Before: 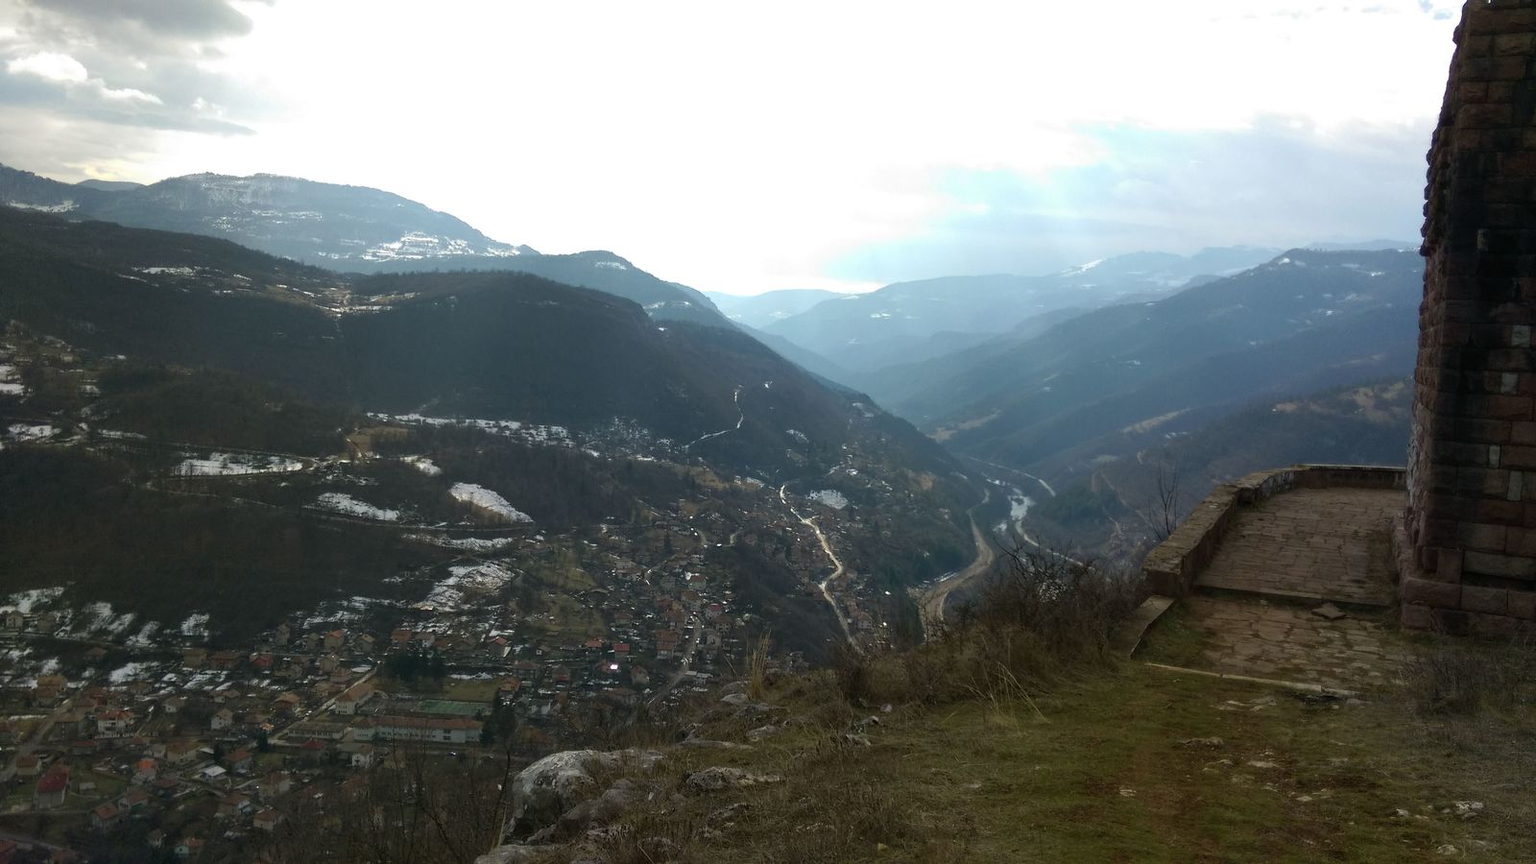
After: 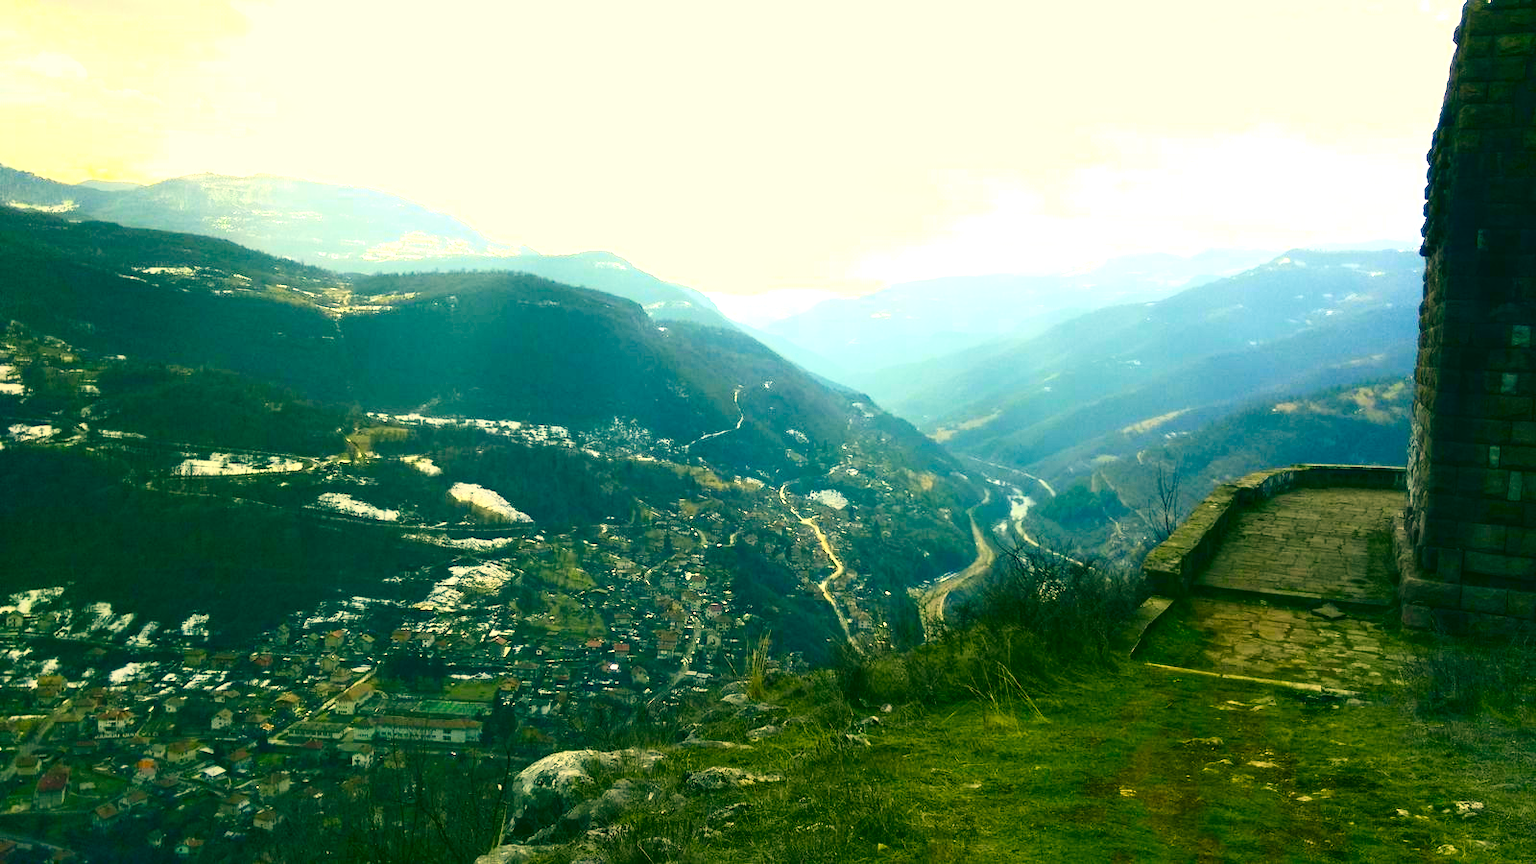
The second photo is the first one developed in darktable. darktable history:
color correction: highlights a* 2.15, highlights b* 33.86, shadows a* -36.1, shadows b* -5.91
exposure: exposure 1.262 EV, compensate highlight preservation false
contrast brightness saturation: contrast 0.264, brightness 0.024, saturation 0.854
